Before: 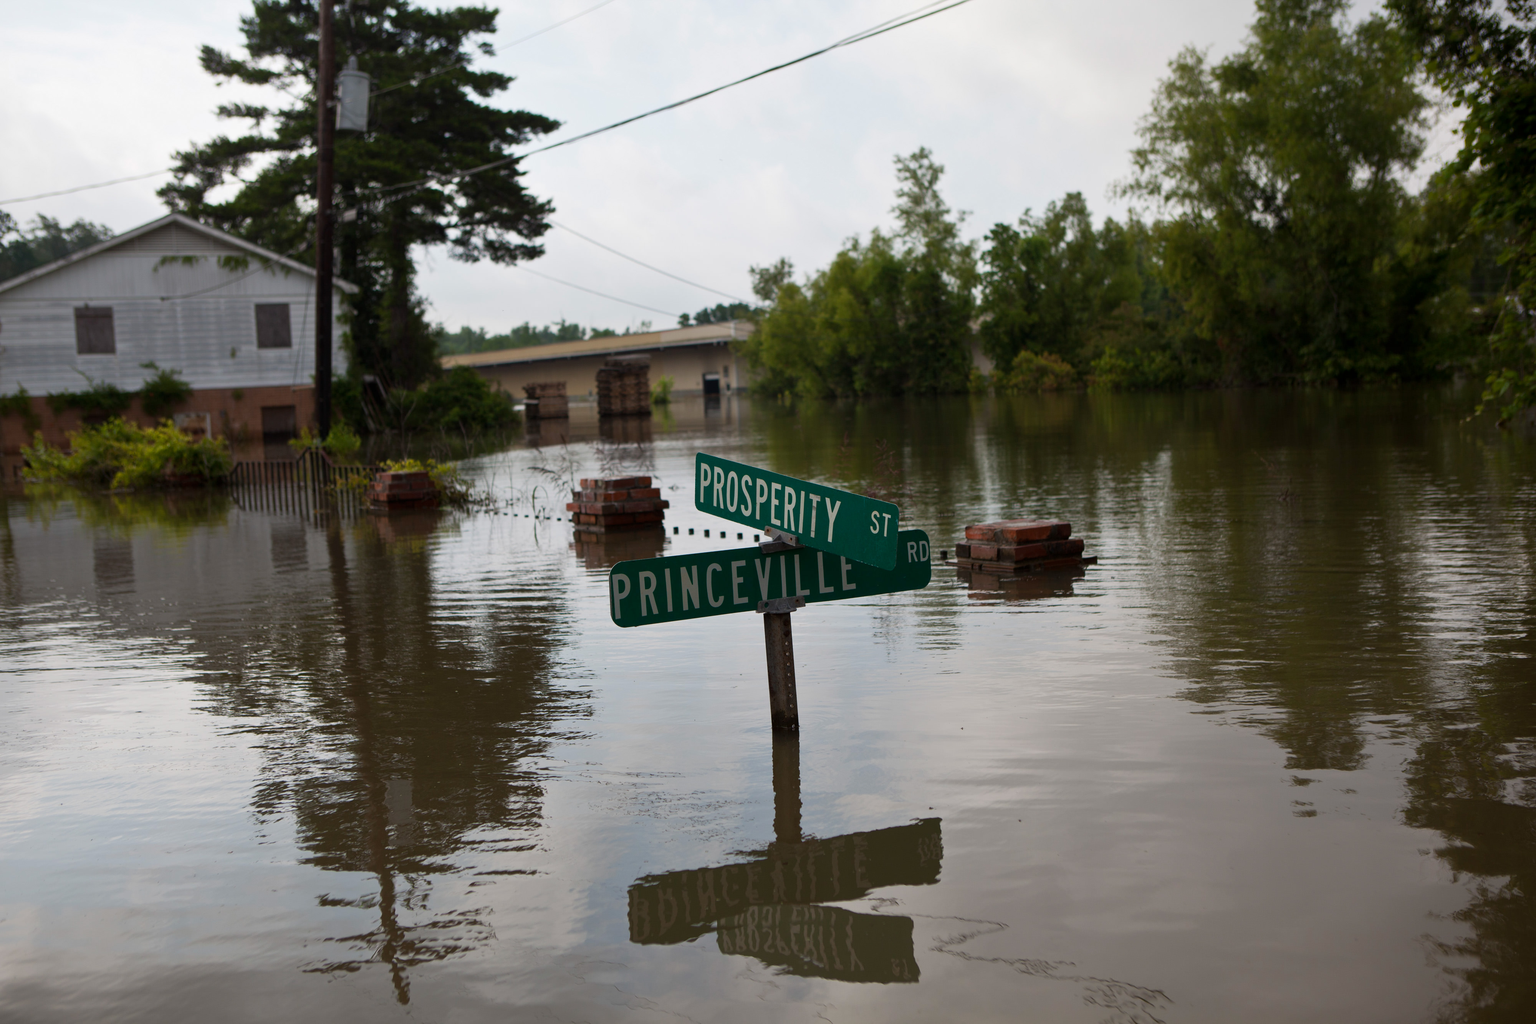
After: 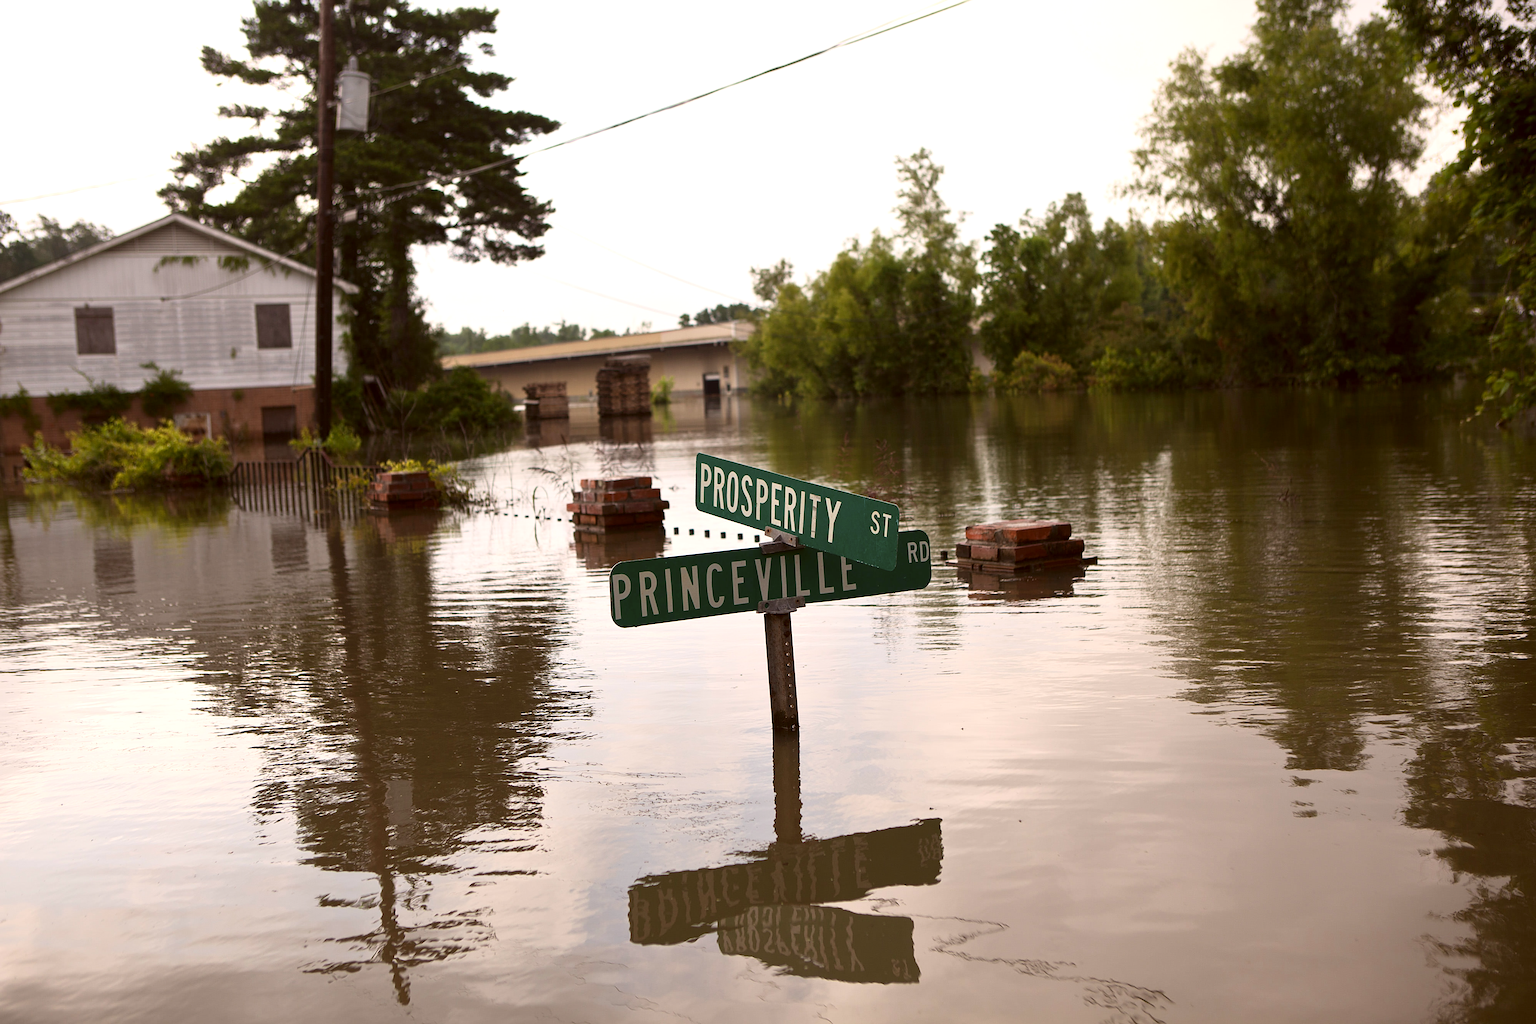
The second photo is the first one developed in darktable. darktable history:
contrast brightness saturation: contrast 0.15, brightness 0.05
color correction: highlights a* 6.27, highlights b* 8.19, shadows a* 5.94, shadows b* 7.23, saturation 0.9
sharpen: on, module defaults
exposure: black level correction 0, exposure 0.7 EV, compensate exposure bias true, compensate highlight preservation false
